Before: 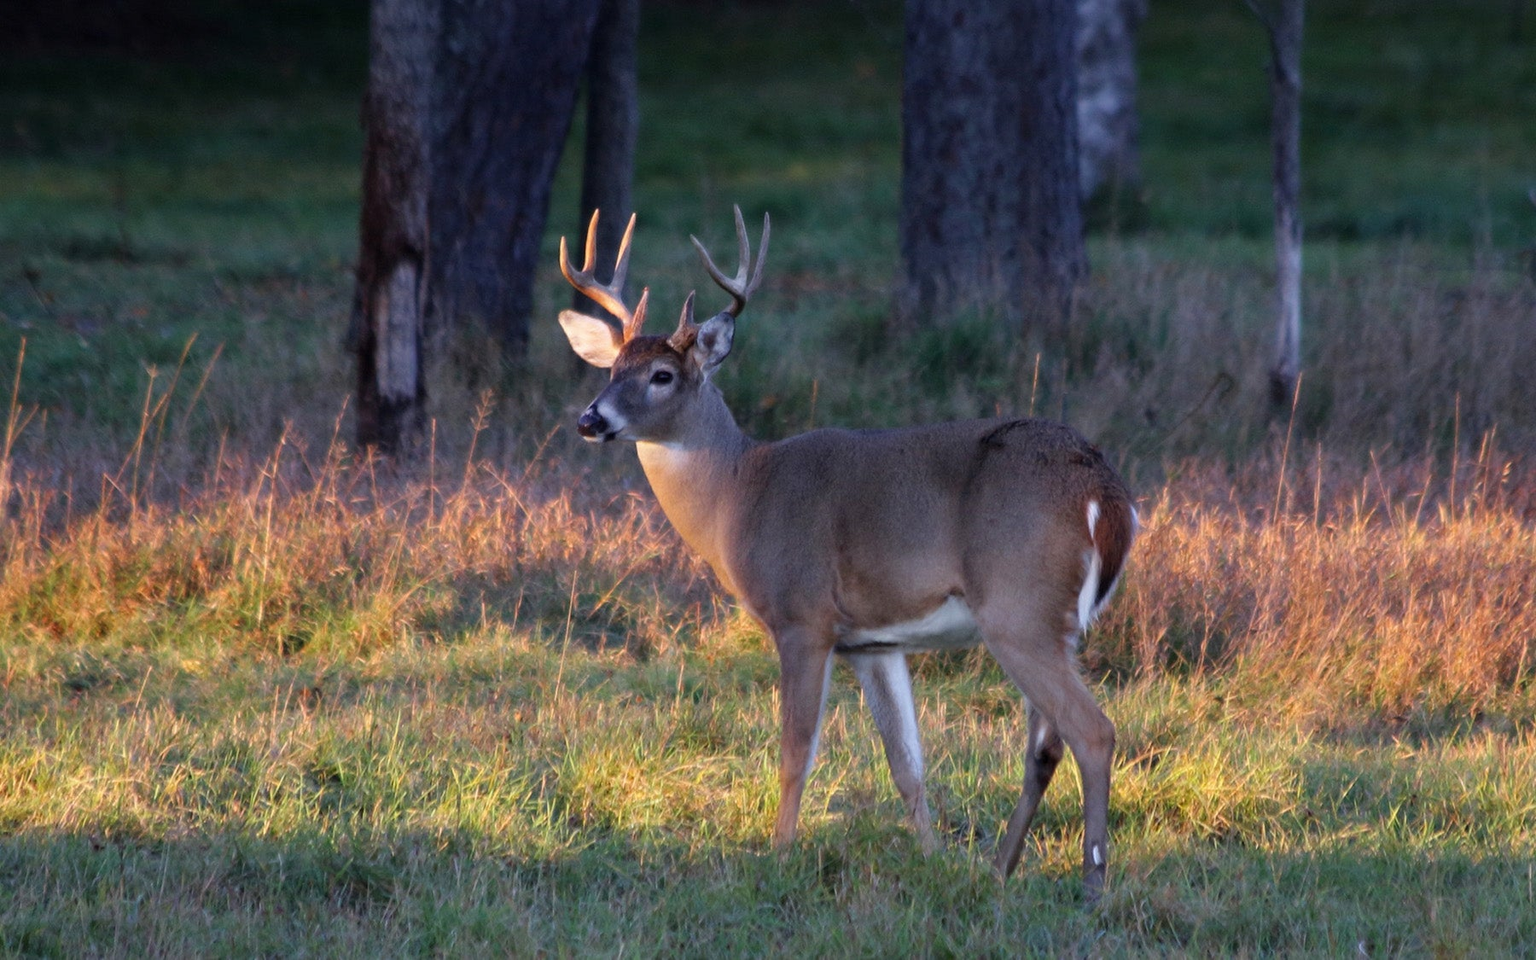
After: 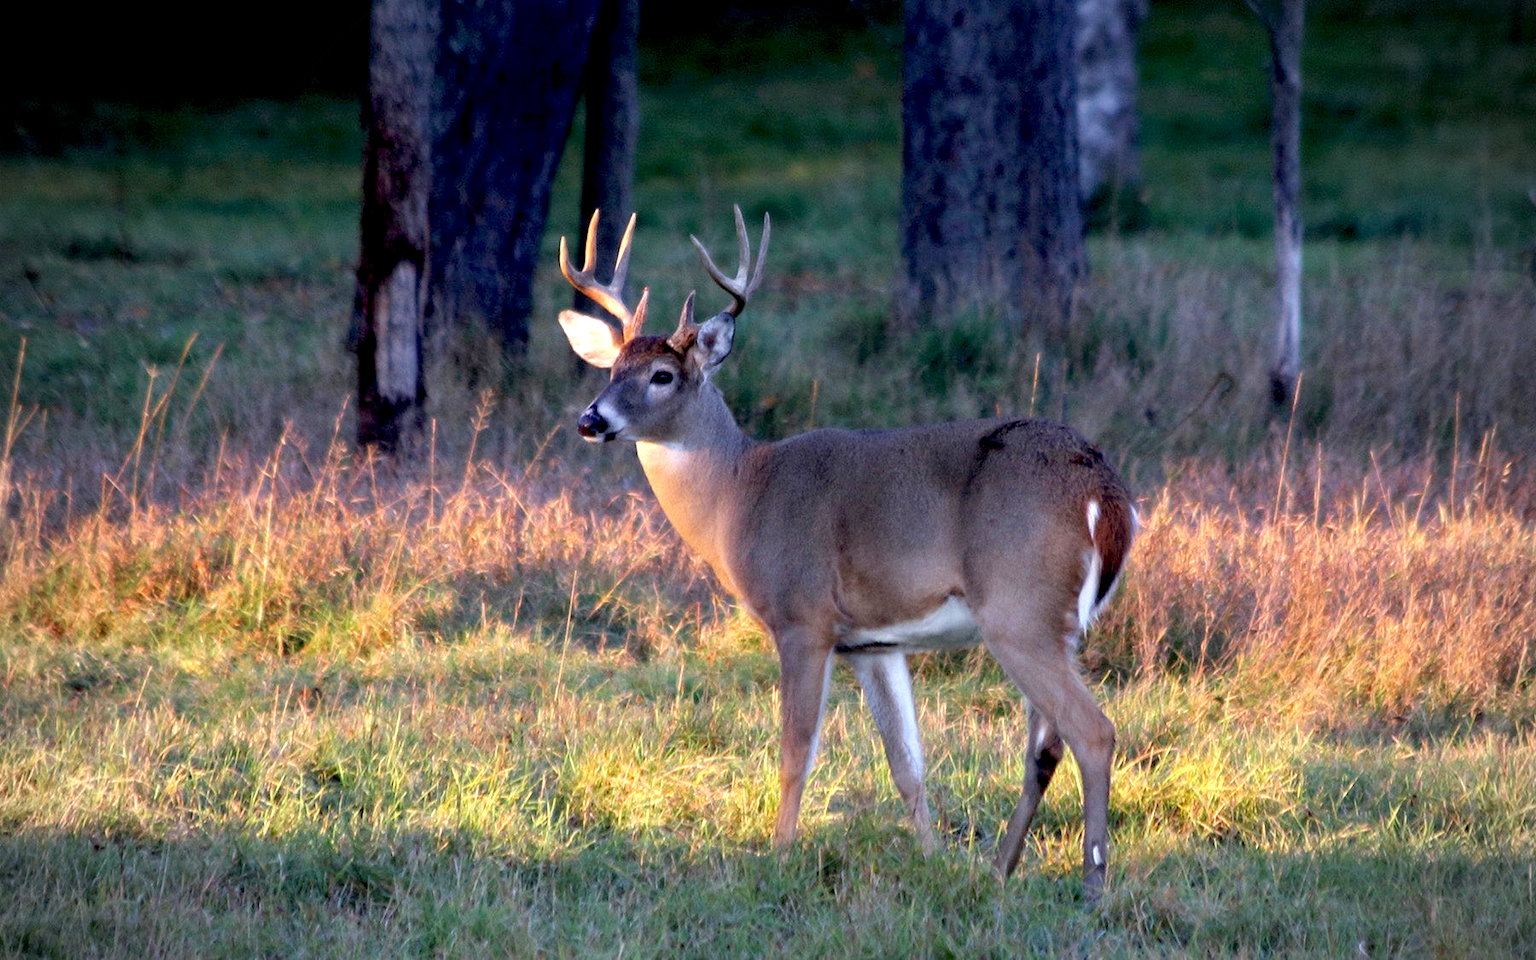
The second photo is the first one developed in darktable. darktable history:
exposure: black level correction 0.012, exposure 0.692 EV, compensate exposure bias true, compensate highlight preservation false
color zones: curves: ch0 [(0.25, 0.5) (0.428, 0.473) (0.75, 0.5)]; ch1 [(0.243, 0.479) (0.398, 0.452) (0.75, 0.5)]
vignetting: brightness -0.575, unbound false
